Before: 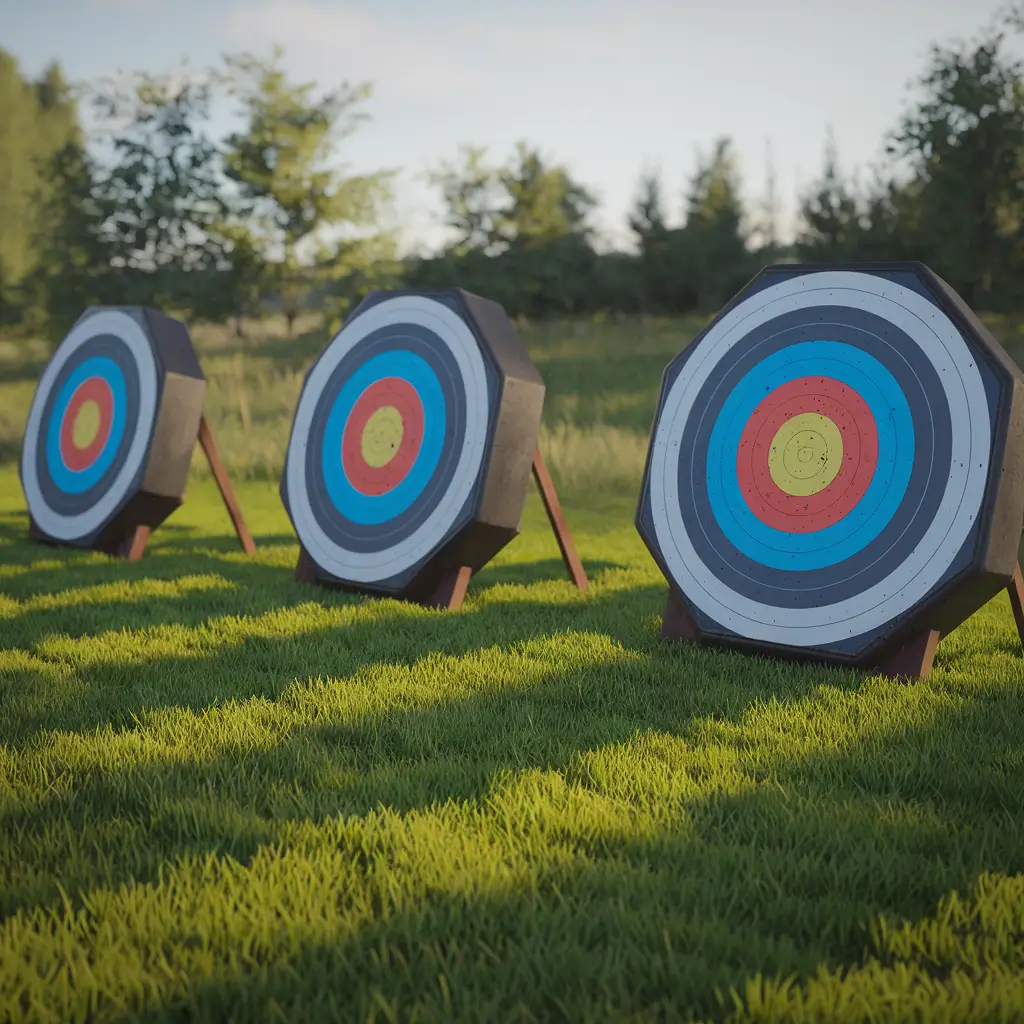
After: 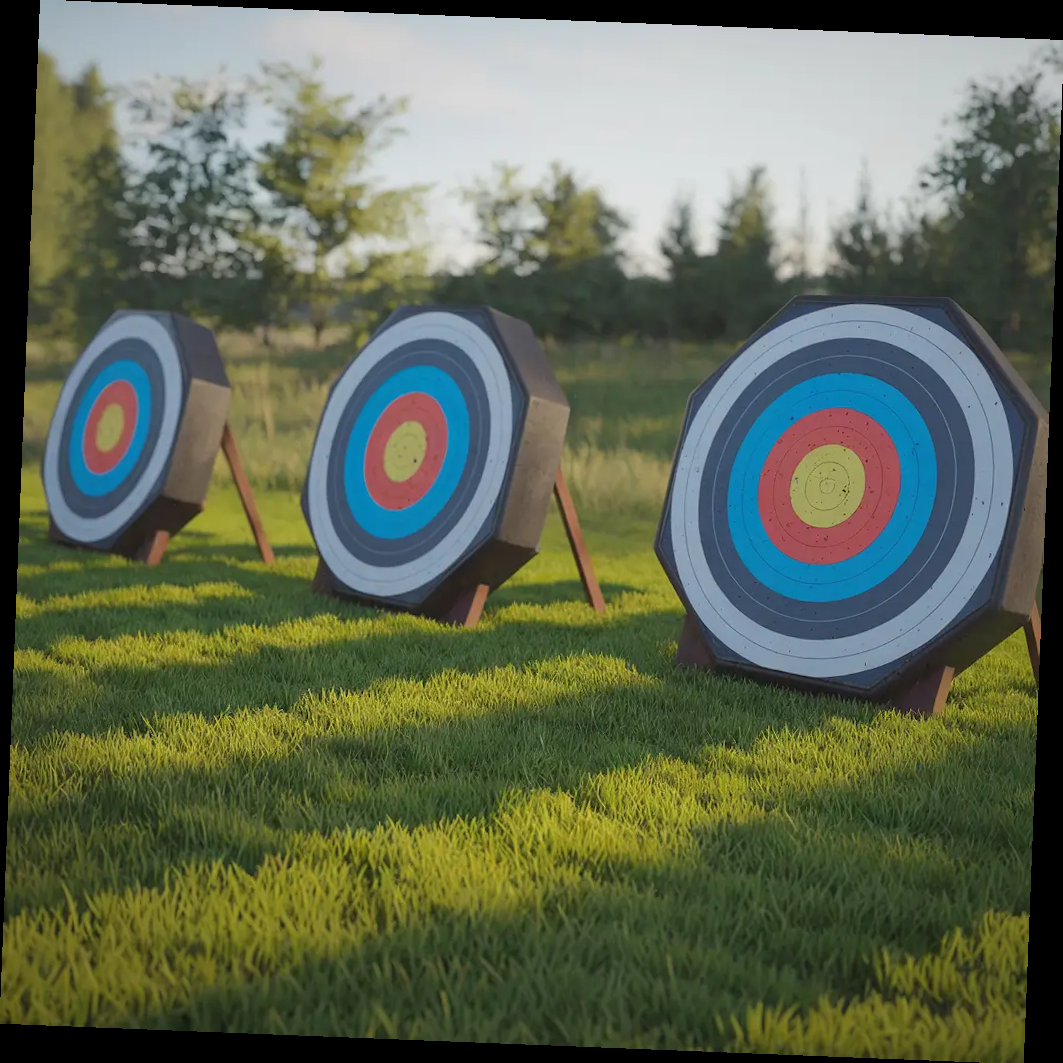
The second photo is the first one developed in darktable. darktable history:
rotate and perspective: rotation 2.27°, automatic cropping off
shadows and highlights: shadows 43.06, highlights 6.94
